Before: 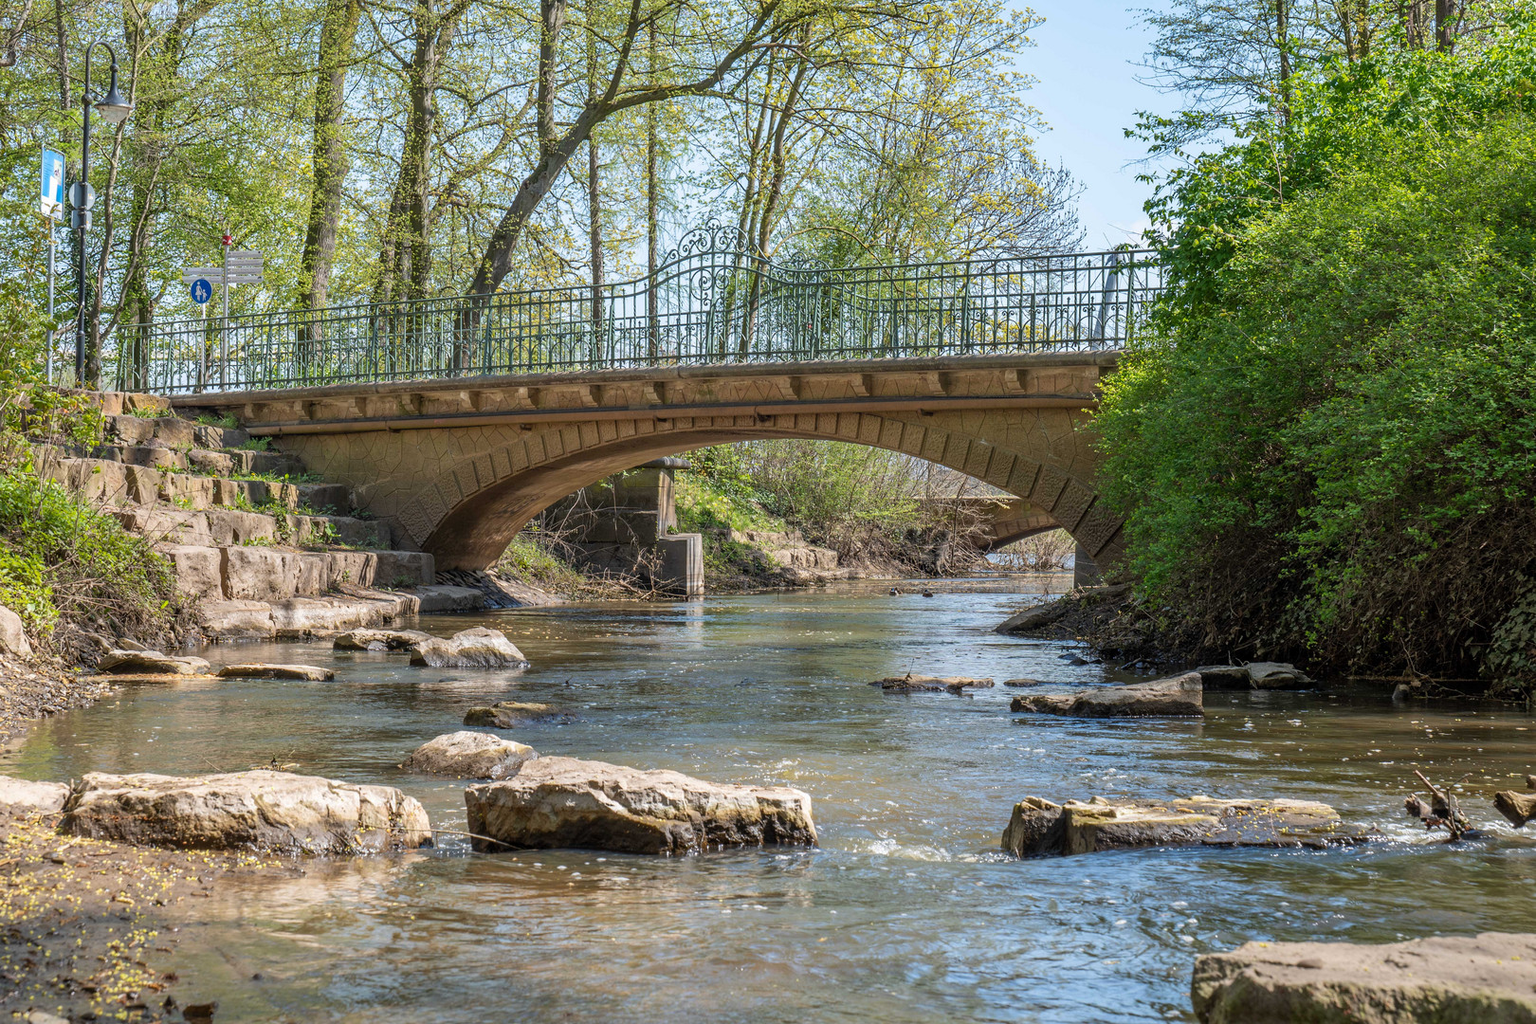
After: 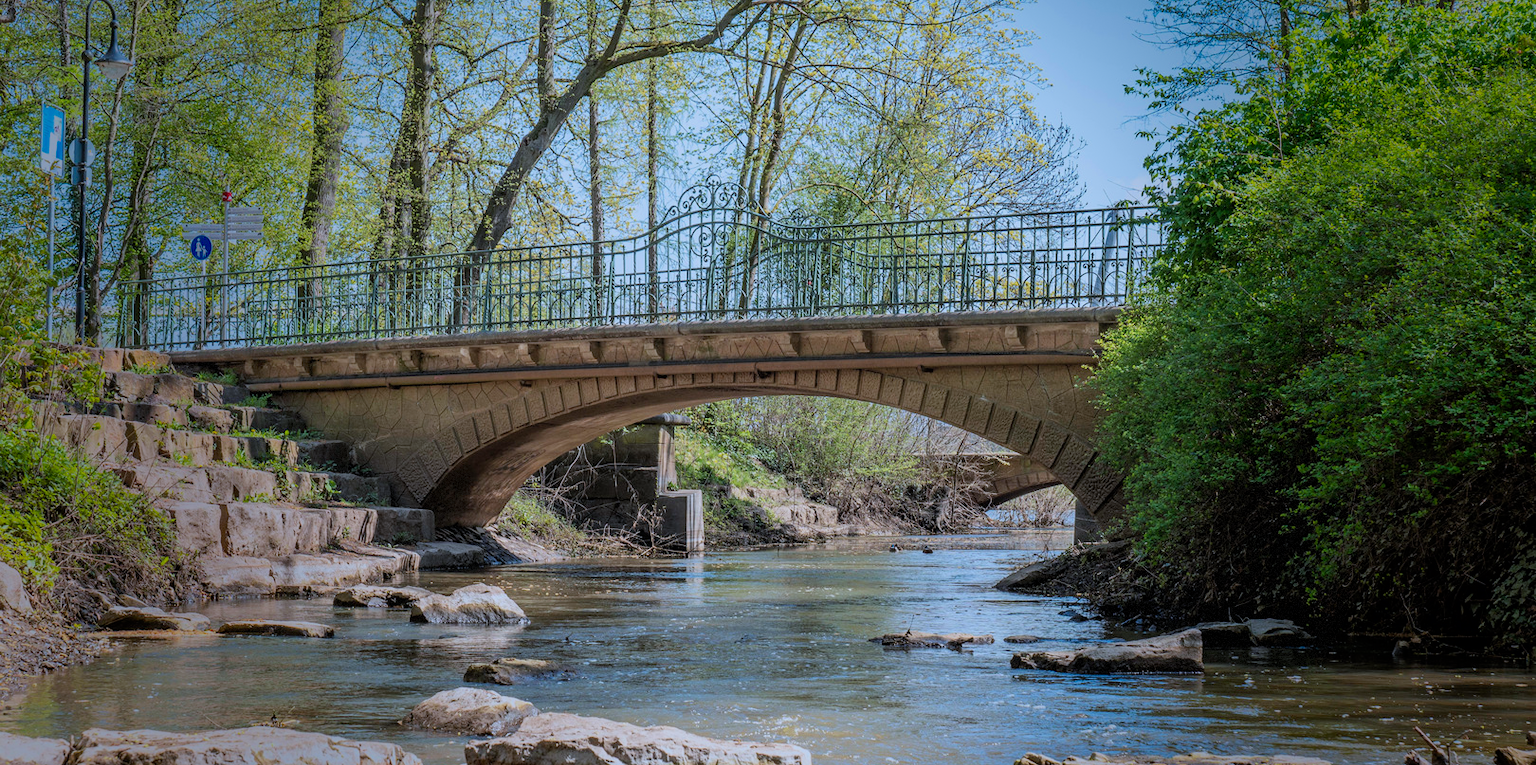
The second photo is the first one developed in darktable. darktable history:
filmic rgb: black relative exposure -7.65 EV, white relative exposure 4.56 EV, hardness 3.61, color science v6 (2022)
crop: top 4.311%, bottom 20.911%
color correction: highlights a* -2.2, highlights b* -18.17
vignetting: fall-off start 40.55%, fall-off radius 40.5%, saturation 0.37, dithering 8-bit output
